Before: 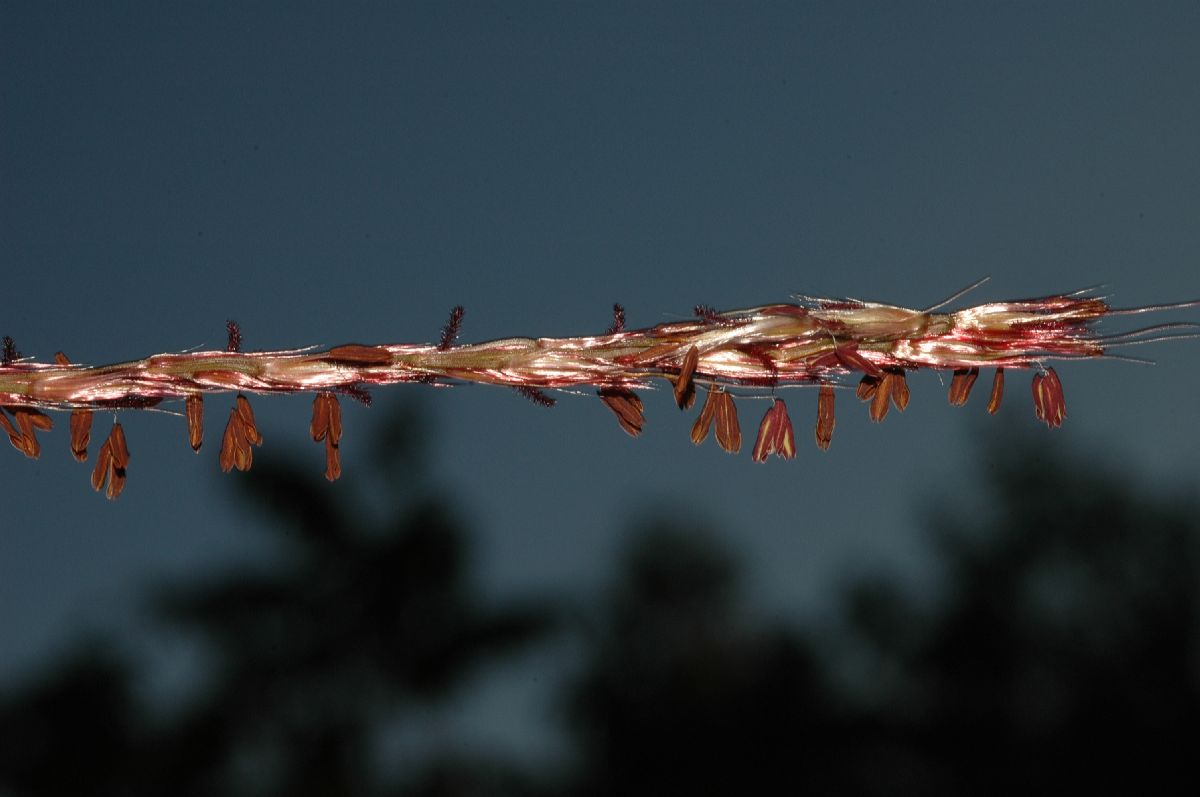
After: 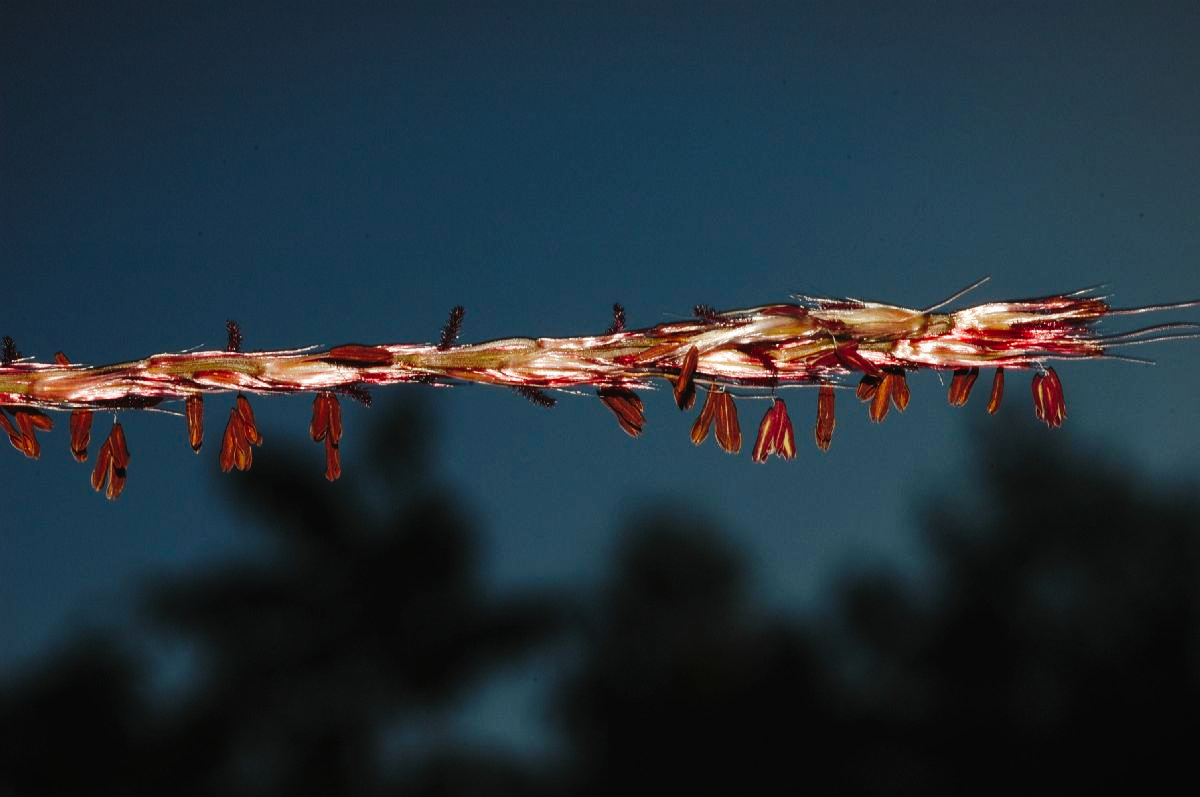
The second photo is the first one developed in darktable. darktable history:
vignetting: fall-off start 98.31%, fall-off radius 99.36%, center (-0.037, 0.147), width/height ratio 1.427
tone curve: curves: ch0 [(0, 0) (0.003, 0.018) (0.011, 0.021) (0.025, 0.028) (0.044, 0.039) (0.069, 0.05) (0.1, 0.06) (0.136, 0.081) (0.177, 0.117) (0.224, 0.161) (0.277, 0.226) (0.335, 0.315) (0.399, 0.421) (0.468, 0.53) (0.543, 0.627) (0.623, 0.726) (0.709, 0.789) (0.801, 0.859) (0.898, 0.924) (1, 1)], preserve colors none
